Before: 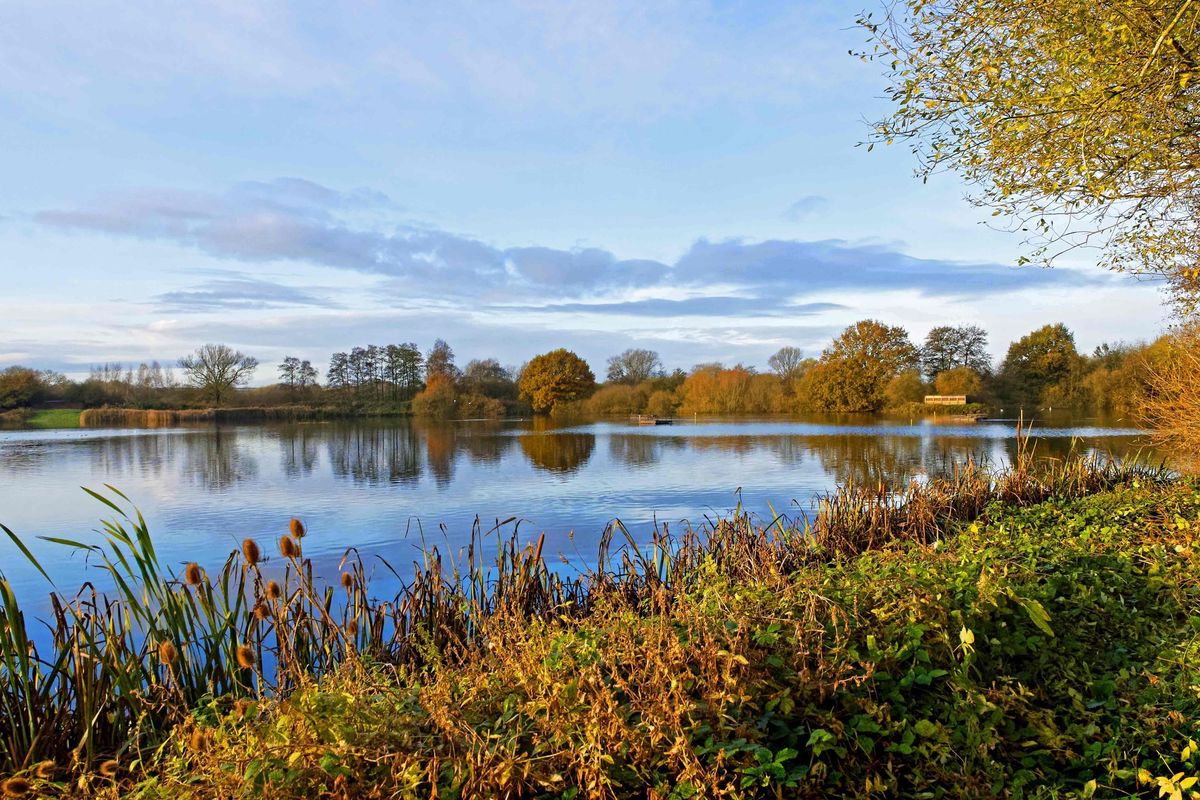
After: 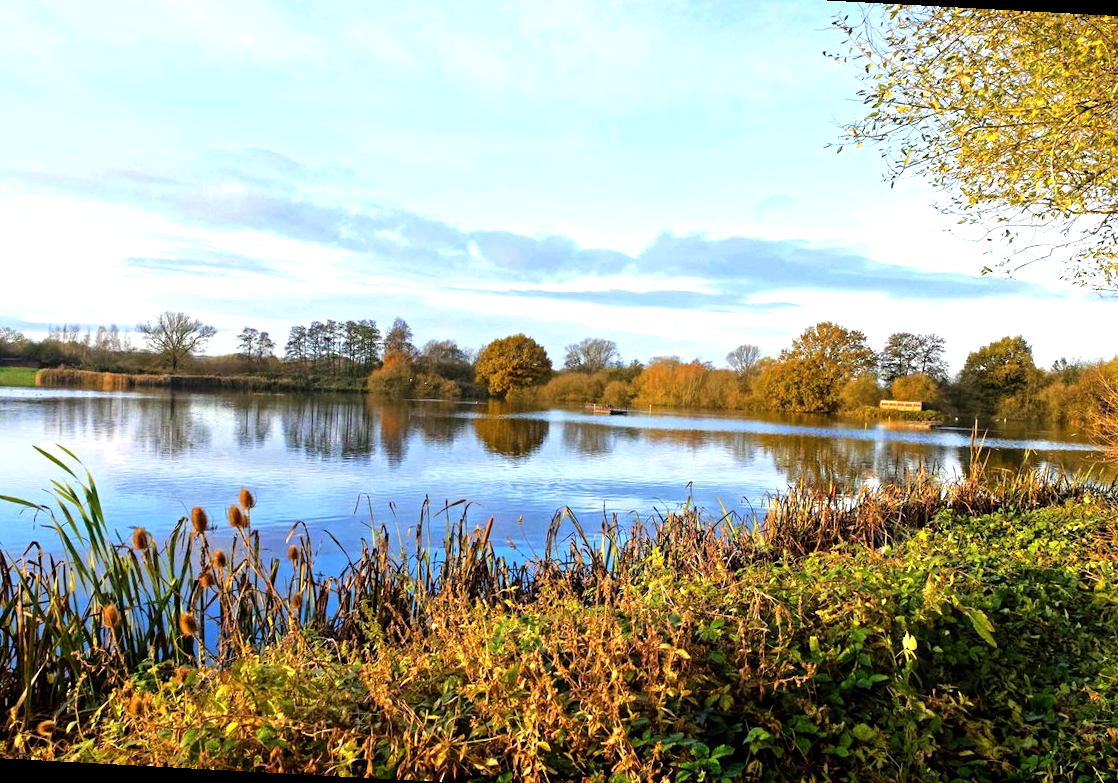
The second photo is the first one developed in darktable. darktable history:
tone equalizer: -8 EV -0.784 EV, -7 EV -0.671 EV, -6 EV -0.592 EV, -5 EV -0.38 EV, -3 EV 0.379 EV, -2 EV 0.6 EV, -1 EV 0.688 EV, +0 EV 0.775 EV
crop and rotate: angle -3.07°, left 5.231%, top 5.176%, right 4.642%, bottom 4.108%
